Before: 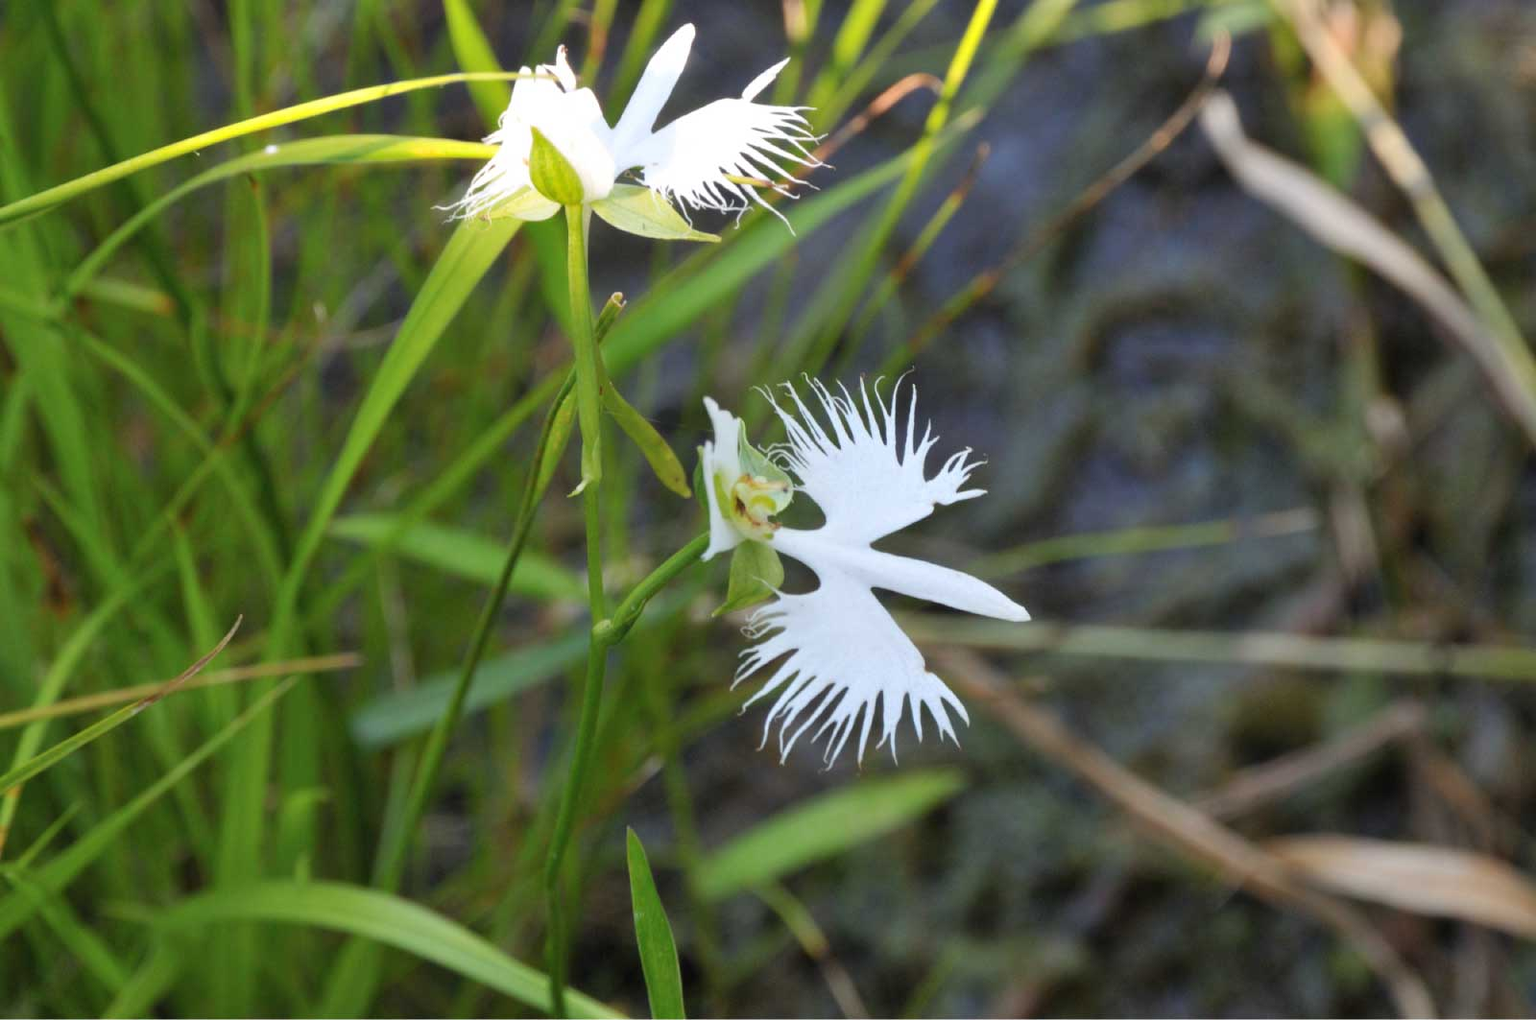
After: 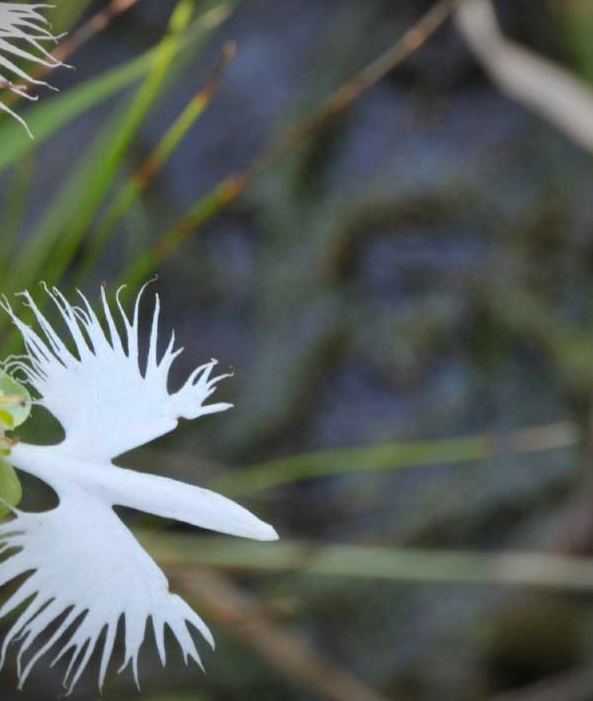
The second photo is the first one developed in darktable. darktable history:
crop and rotate: left 49.715%, top 10.109%, right 13.196%, bottom 23.916%
exposure: exposure -0.043 EV, compensate highlight preservation false
contrast brightness saturation: saturation 0.103
vignetting: fall-off start 86%, fall-off radius 80.9%, brightness -0.719, saturation -0.48, width/height ratio 1.211
